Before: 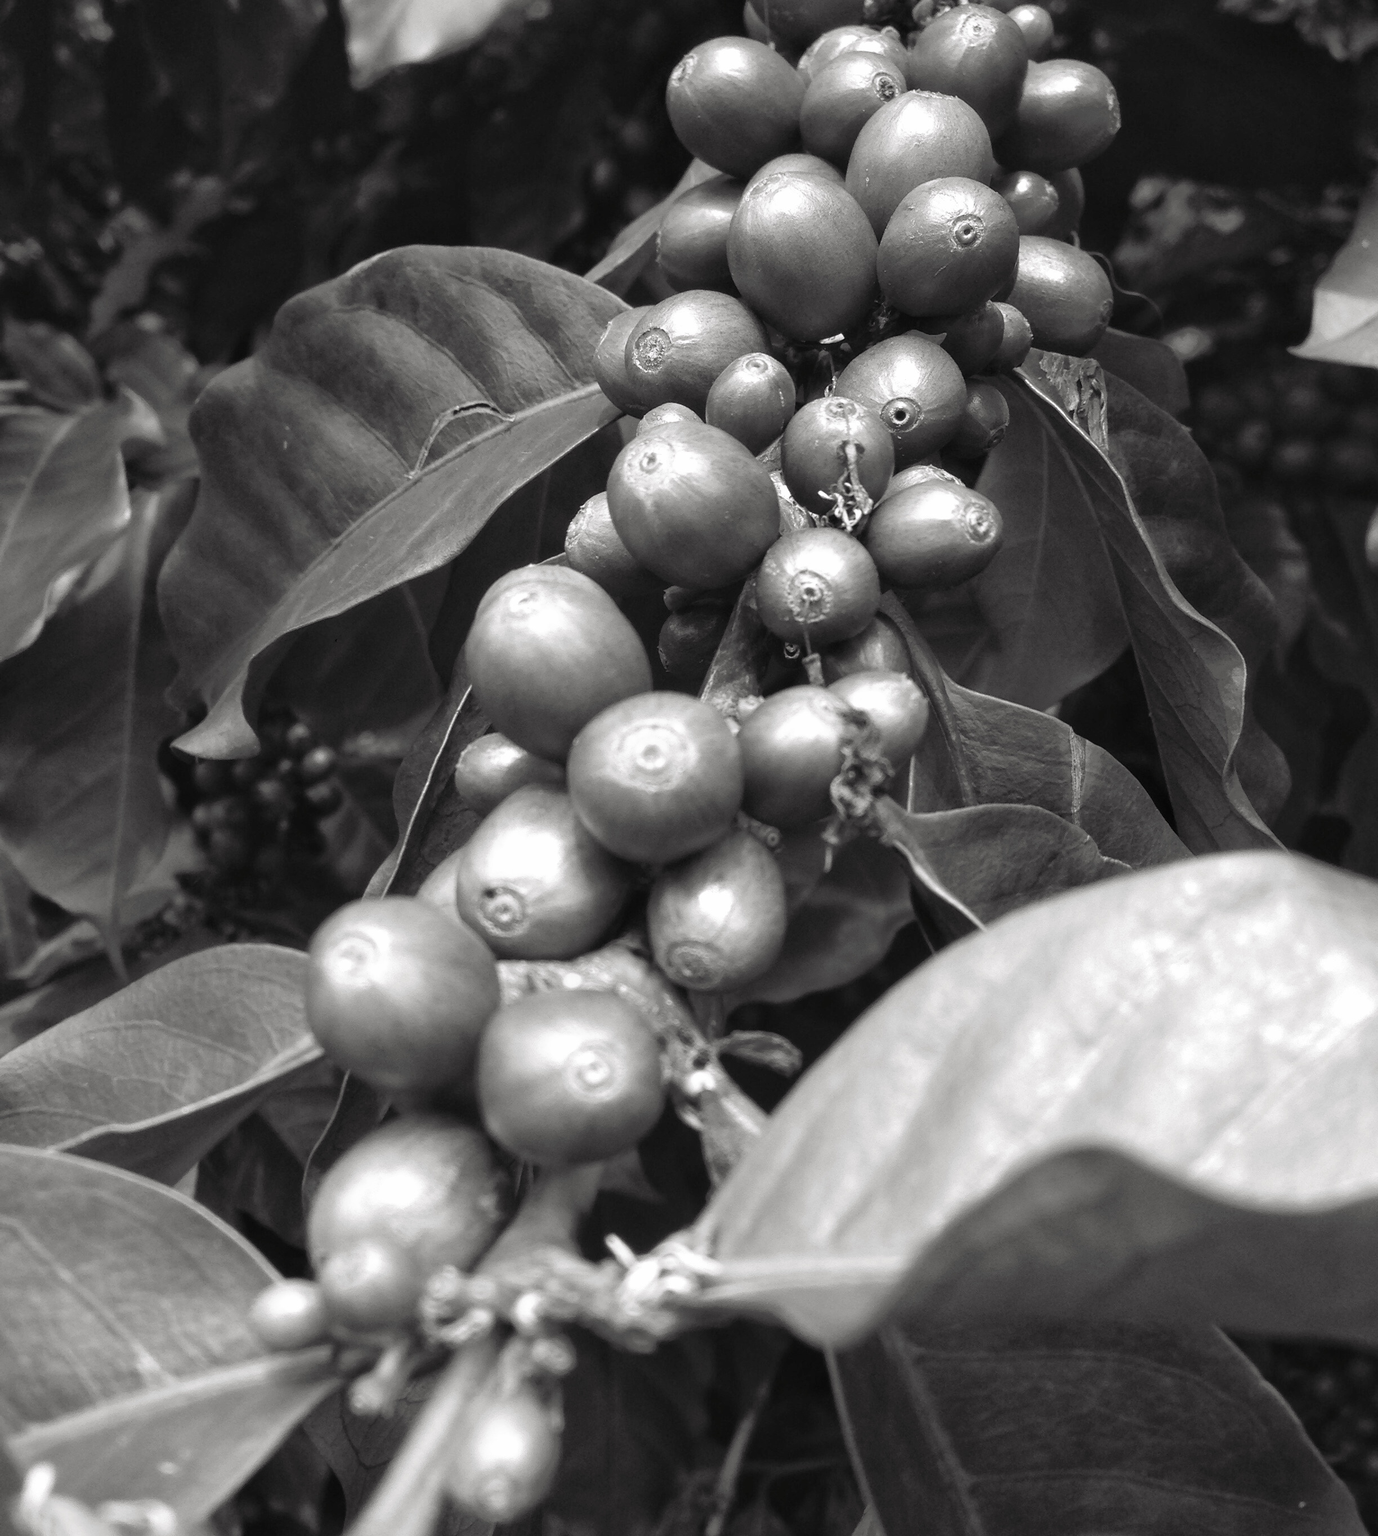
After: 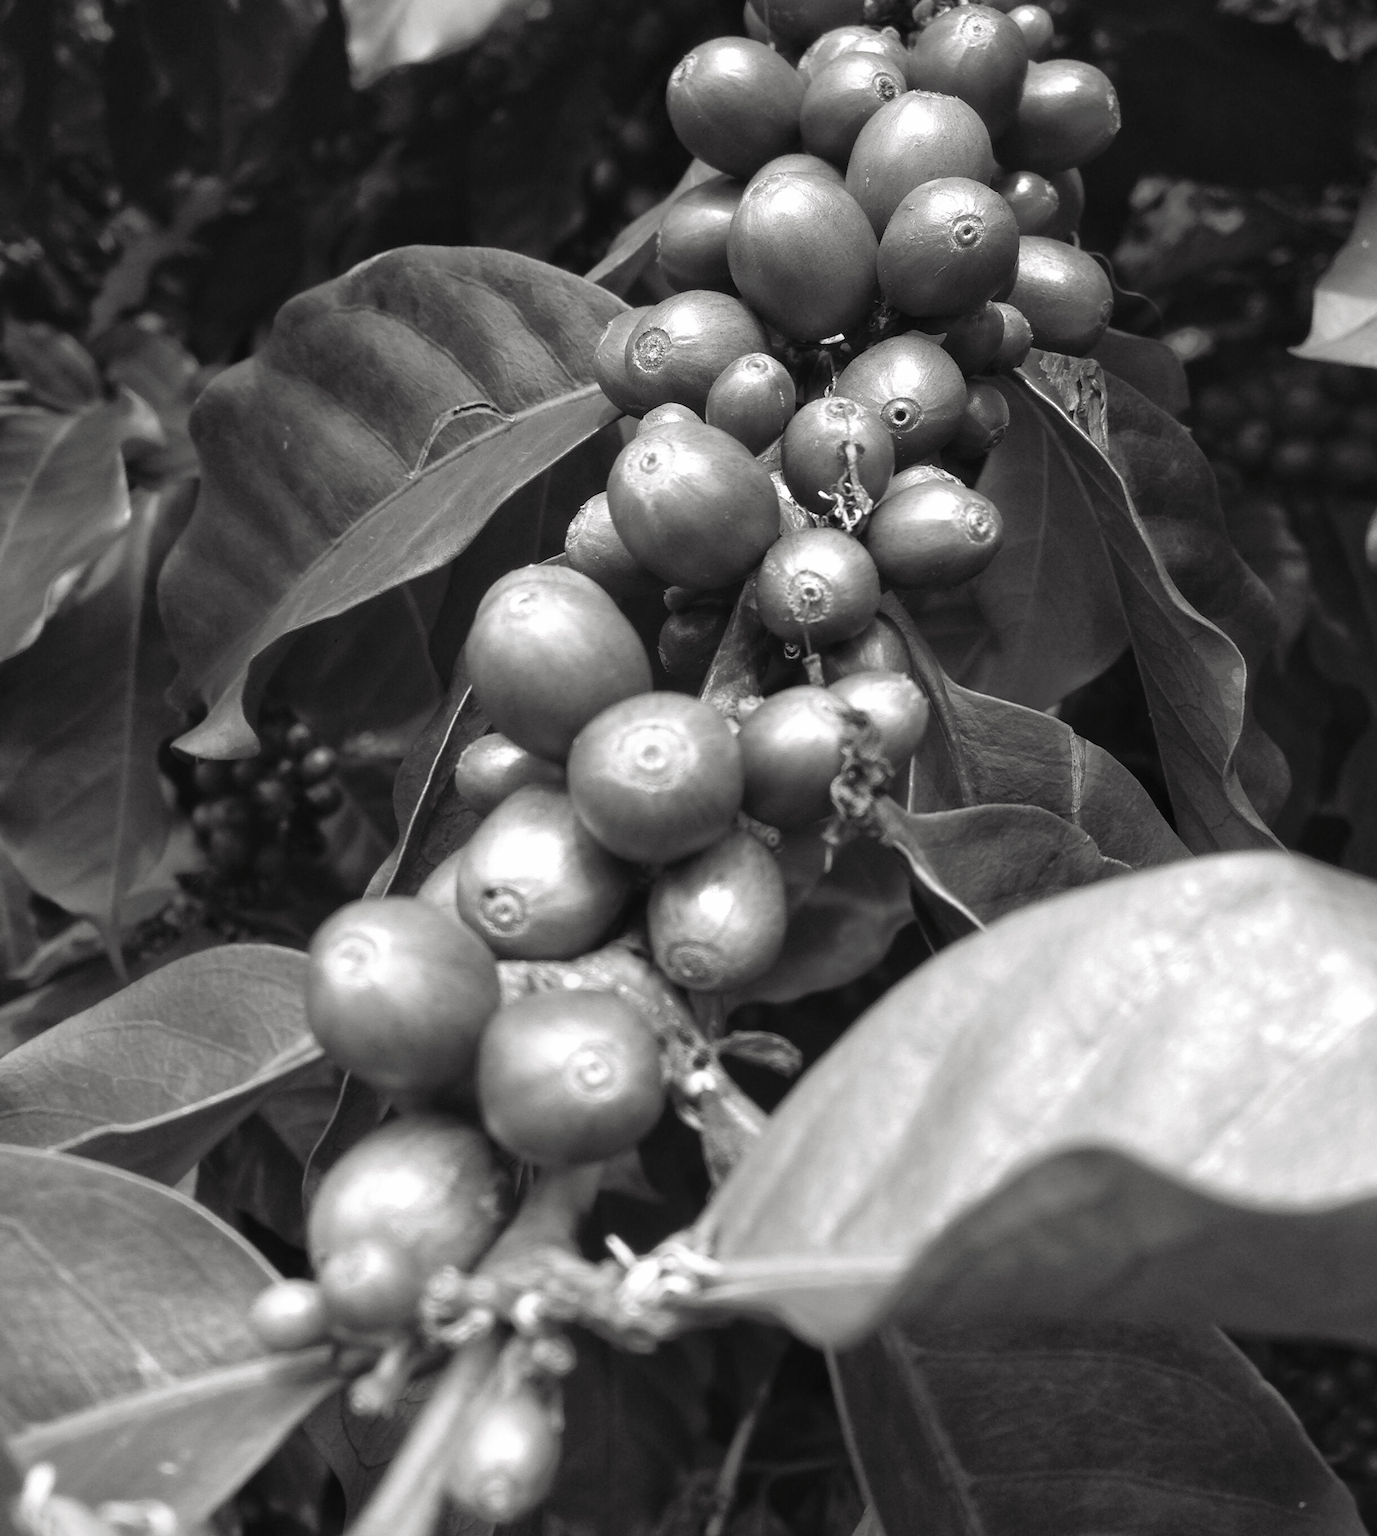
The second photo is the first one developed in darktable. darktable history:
color zones: curves: ch0 [(0, 0.48) (0.209, 0.398) (0.305, 0.332) (0.429, 0.493) (0.571, 0.5) (0.714, 0.5) (0.857, 0.5) (1, 0.48)]; ch1 [(0, 0.736) (0.143, 0.625) (0.225, 0.371) (0.429, 0.256) (0.571, 0.241) (0.714, 0.213) (0.857, 0.48) (1, 0.736)]; ch2 [(0, 0.448) (0.143, 0.498) (0.286, 0.5) (0.429, 0.5) (0.571, 0.5) (0.714, 0.5) (0.857, 0.5) (1, 0.448)]
